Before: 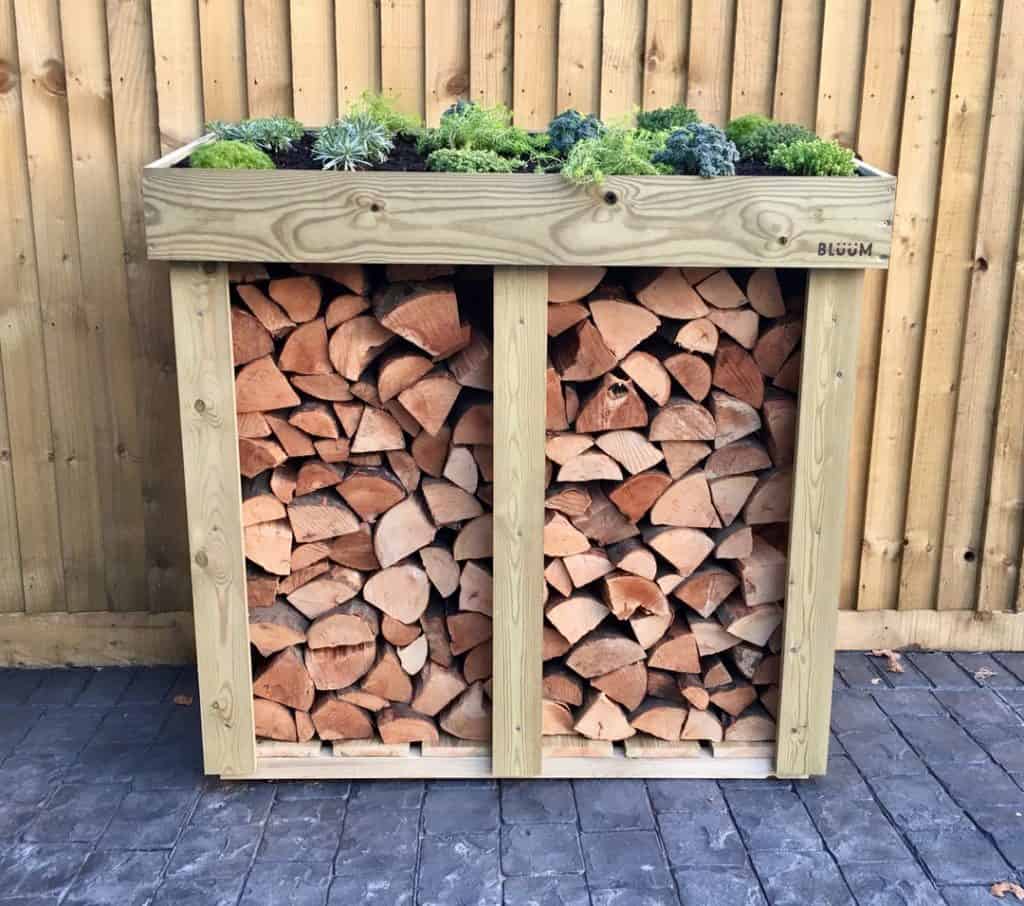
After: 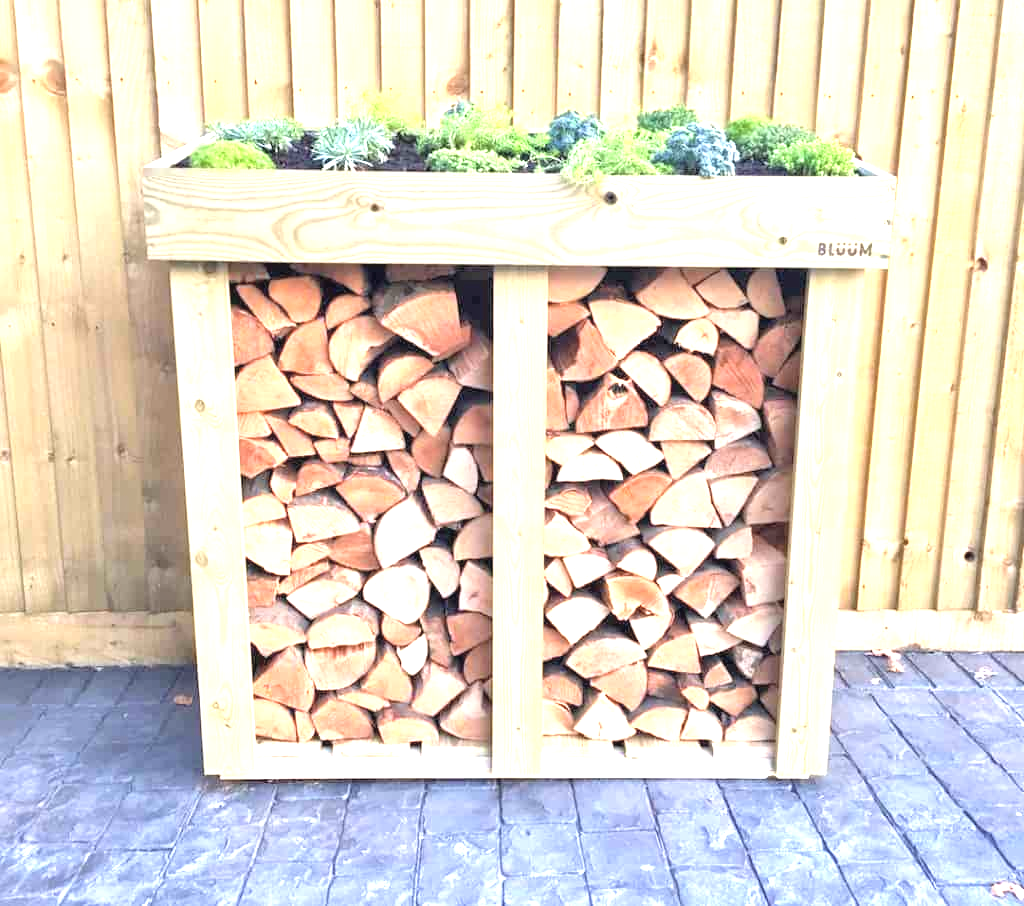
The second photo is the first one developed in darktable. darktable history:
exposure: black level correction 0, exposure 1.547 EV, compensate highlight preservation false
local contrast: mode bilateral grid, contrast 30, coarseness 24, midtone range 0.2
contrast brightness saturation: brightness 0.289
